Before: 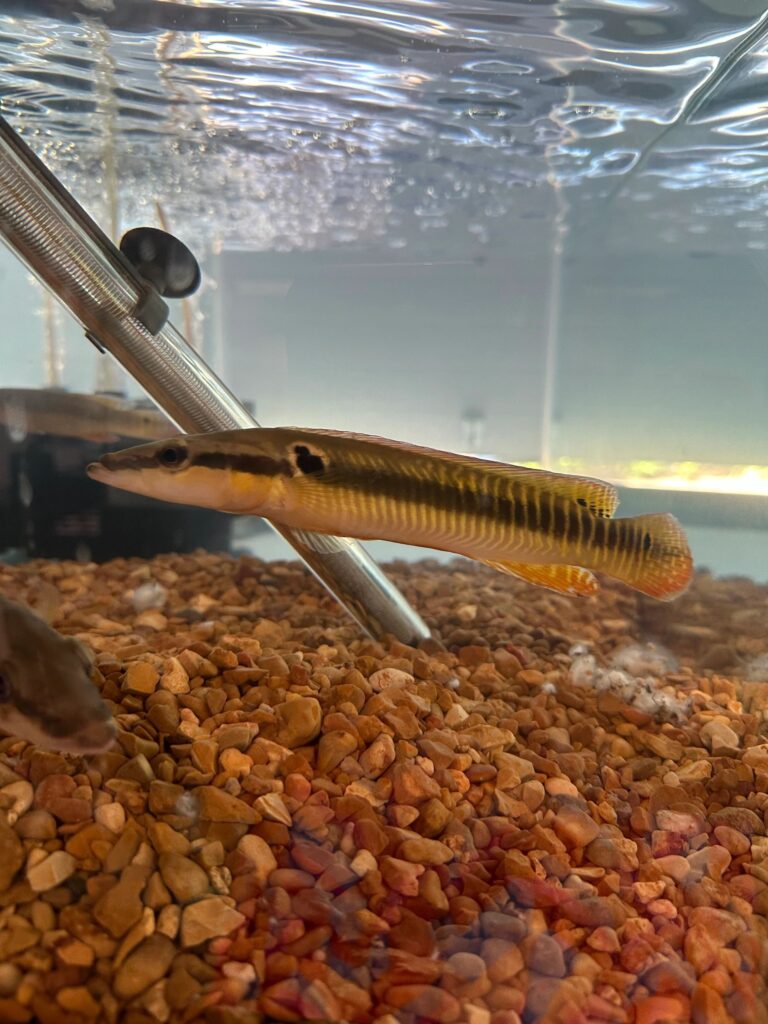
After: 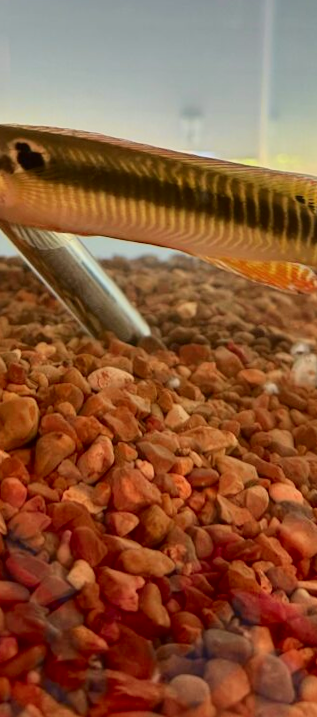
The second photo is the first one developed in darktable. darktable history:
crop: left 35.432%, top 26.233%, right 20.145%, bottom 3.432%
rotate and perspective: rotation 0.215°, lens shift (vertical) -0.139, crop left 0.069, crop right 0.939, crop top 0.002, crop bottom 0.996
tone curve: curves: ch0 [(0, 0) (0.091, 0.066) (0.184, 0.16) (0.491, 0.519) (0.748, 0.765) (1, 0.919)]; ch1 [(0, 0) (0.179, 0.173) (0.322, 0.32) (0.424, 0.424) (0.502, 0.504) (0.56, 0.575) (0.631, 0.675) (0.777, 0.806) (1, 1)]; ch2 [(0, 0) (0.434, 0.447) (0.497, 0.498) (0.539, 0.566) (0.676, 0.691) (1, 1)], color space Lab, independent channels, preserve colors none
